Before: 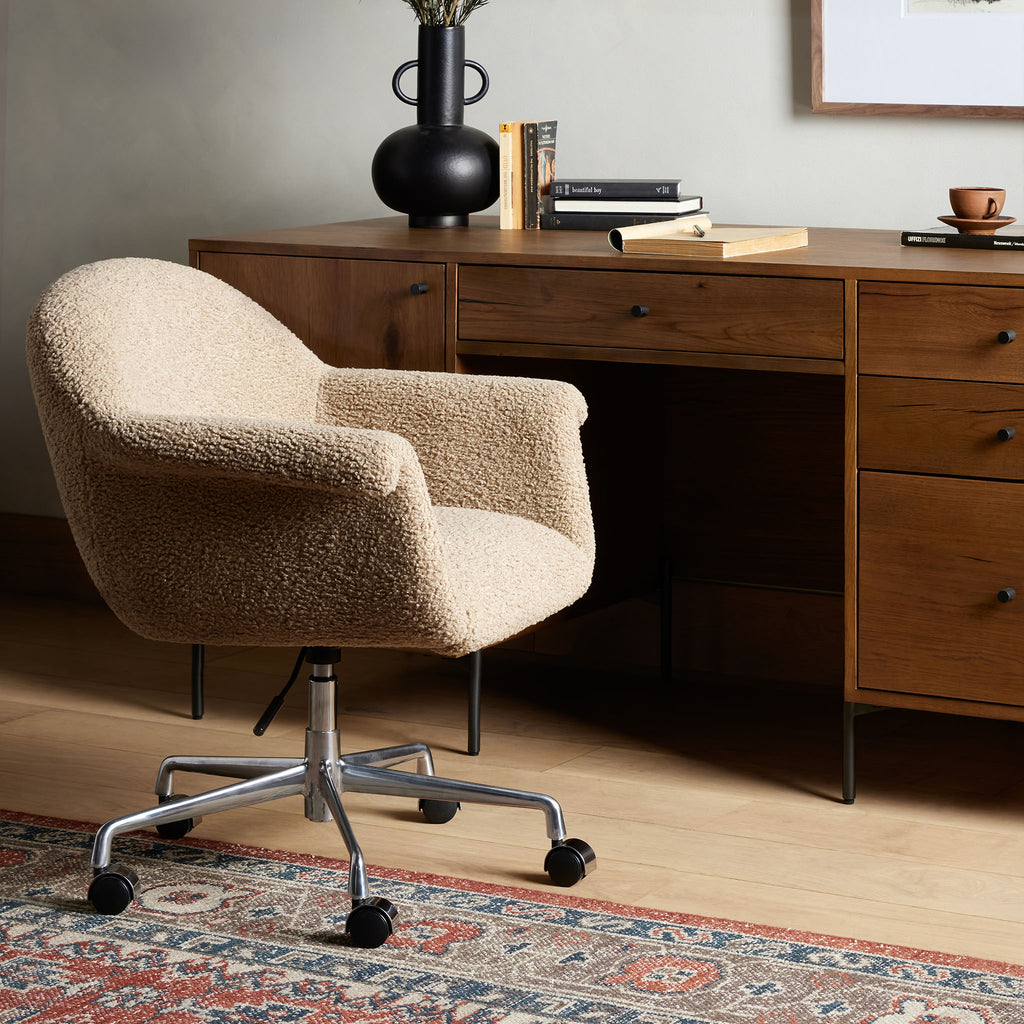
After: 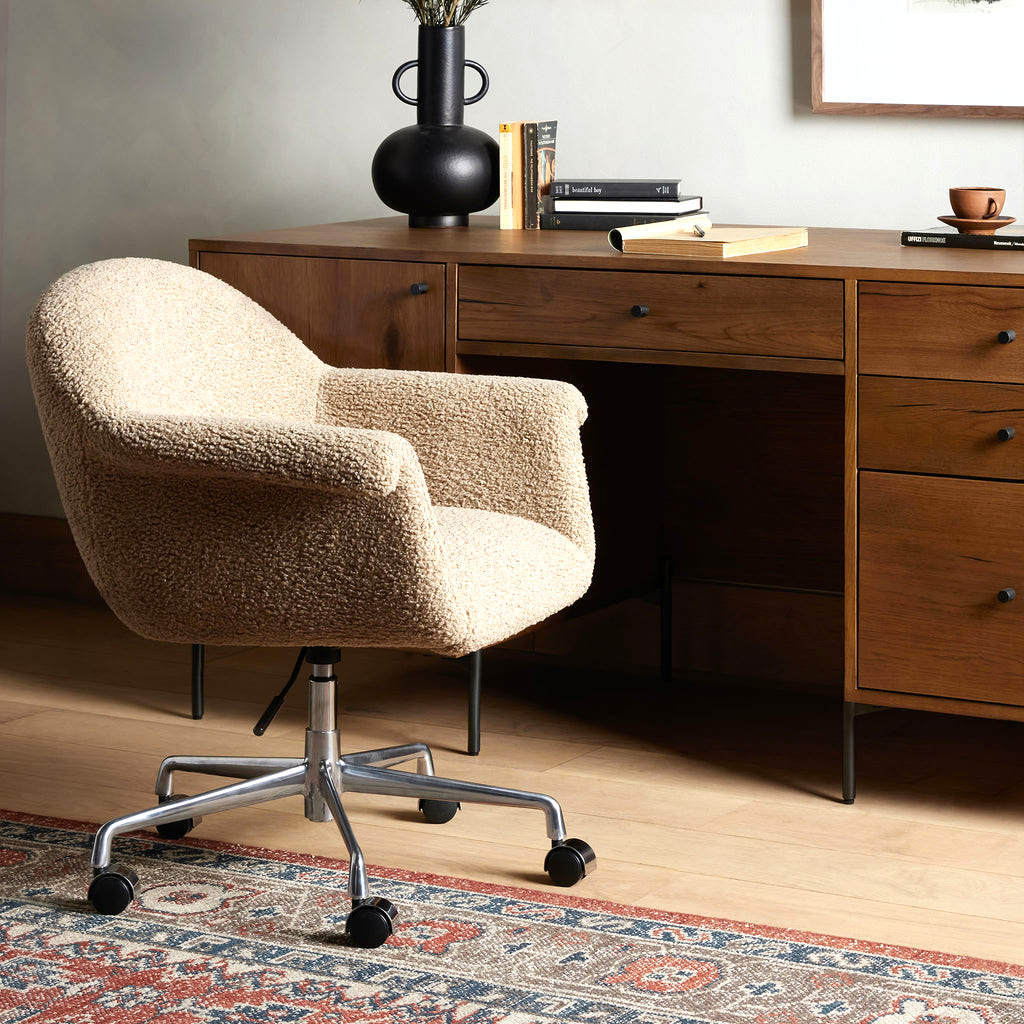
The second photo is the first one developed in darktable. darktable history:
exposure: exposure 0.372 EV, compensate highlight preservation false
